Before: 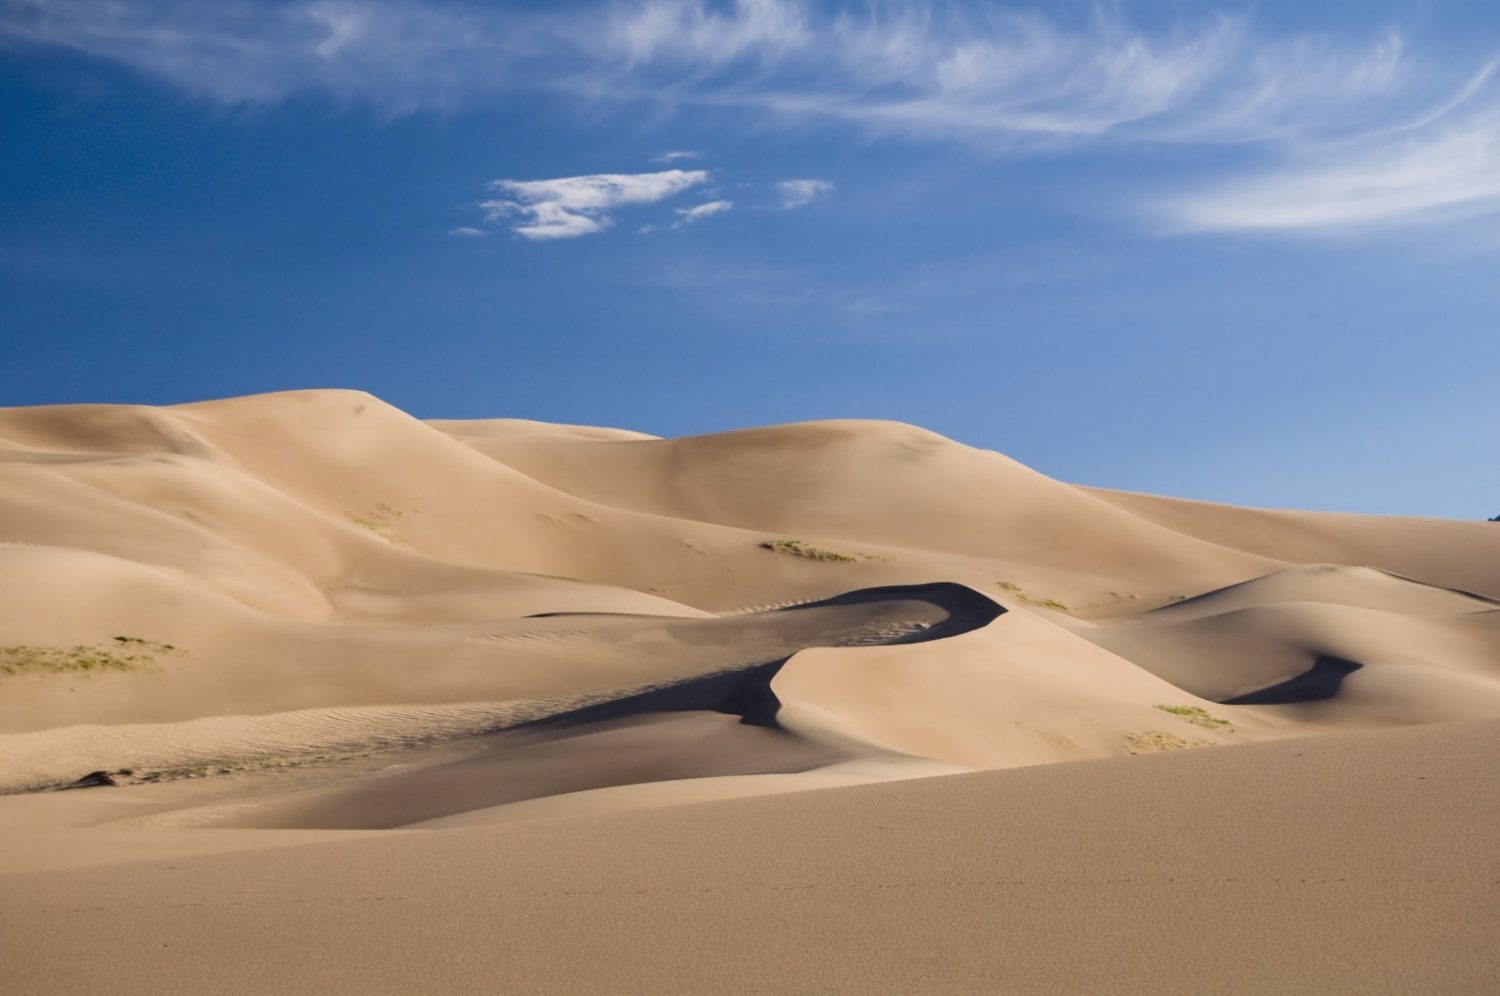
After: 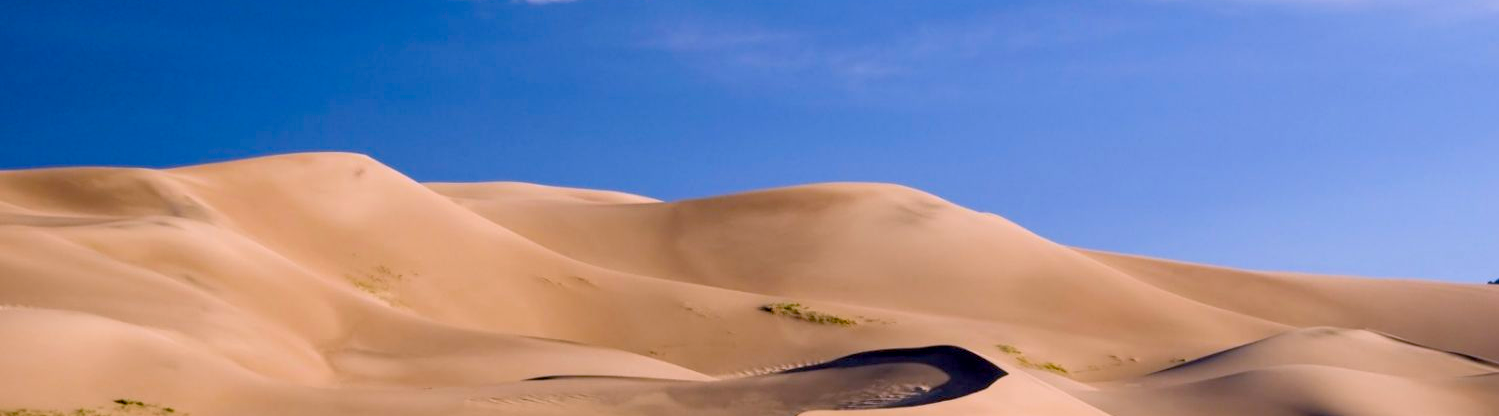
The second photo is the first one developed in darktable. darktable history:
crop and rotate: top 23.84%, bottom 34.294%
white balance: red 1.05, blue 1.072
exposure: black level correction 0.016, exposure -0.009 EV, compensate highlight preservation false
color balance rgb: perceptual saturation grading › global saturation 20%, global vibrance 20%
